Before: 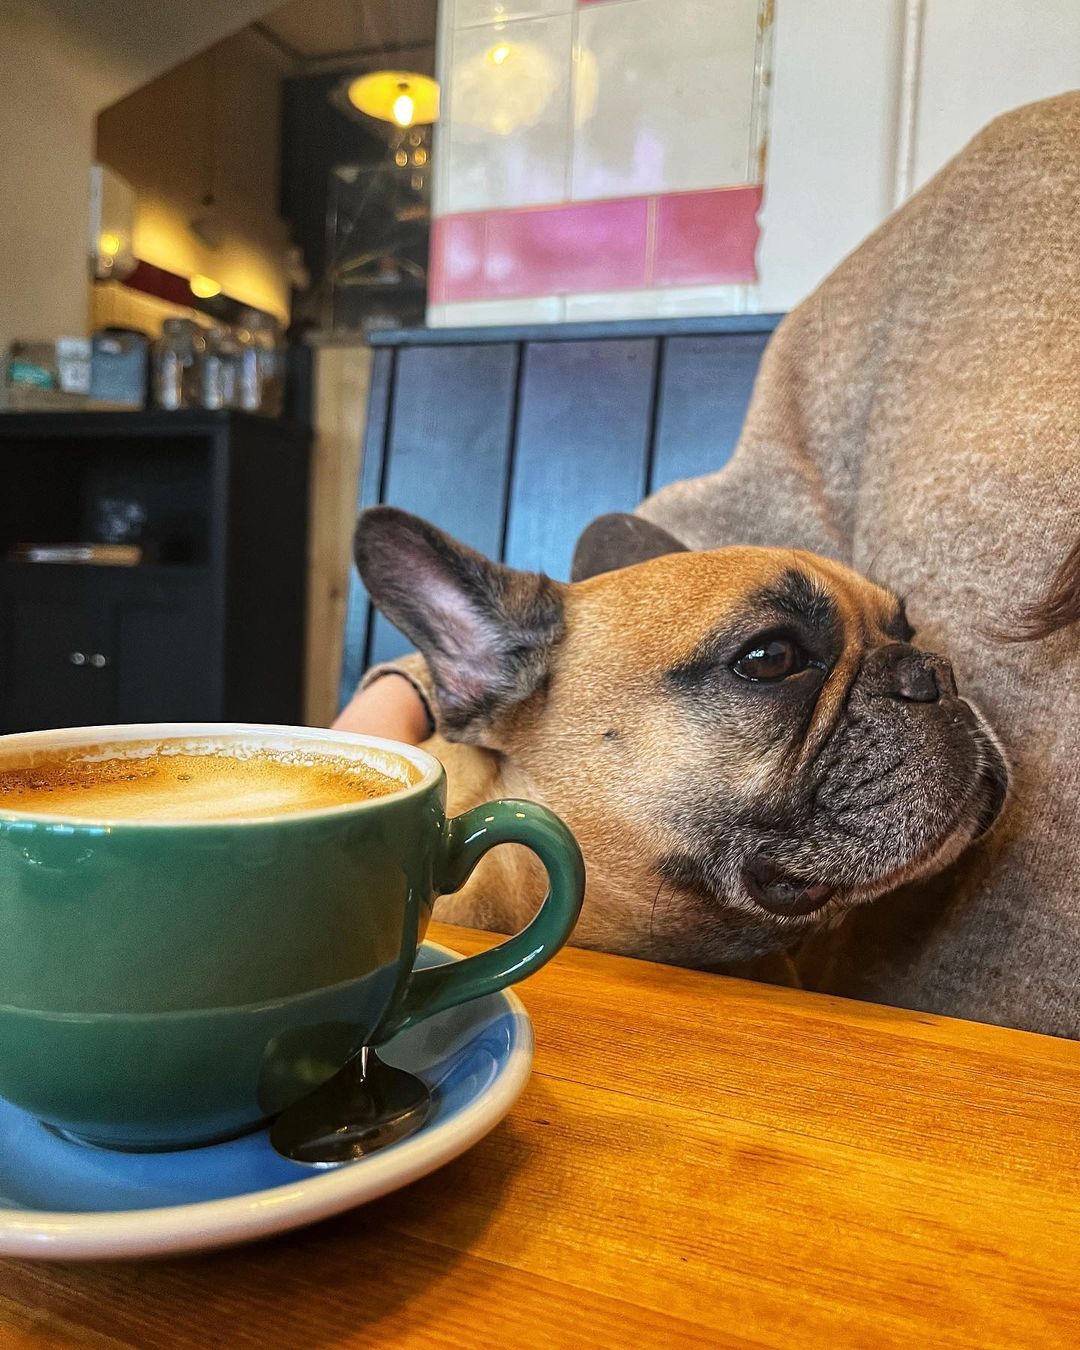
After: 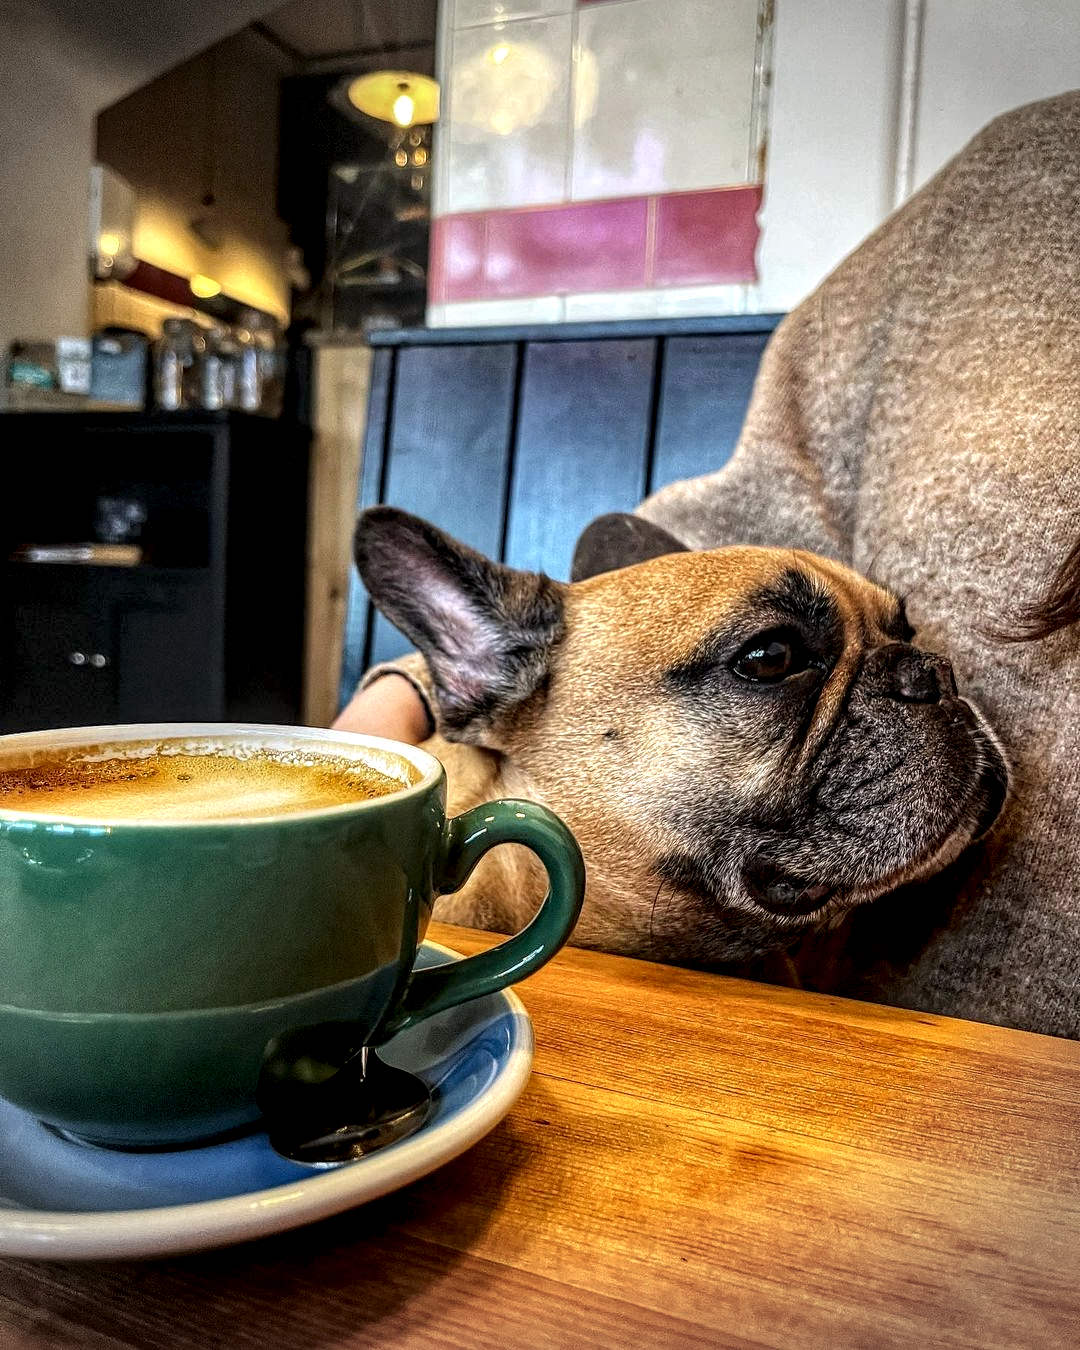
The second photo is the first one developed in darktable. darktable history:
vignetting: fall-off radius 31.48%, brightness -0.472
local contrast: highlights 19%, detail 186%
